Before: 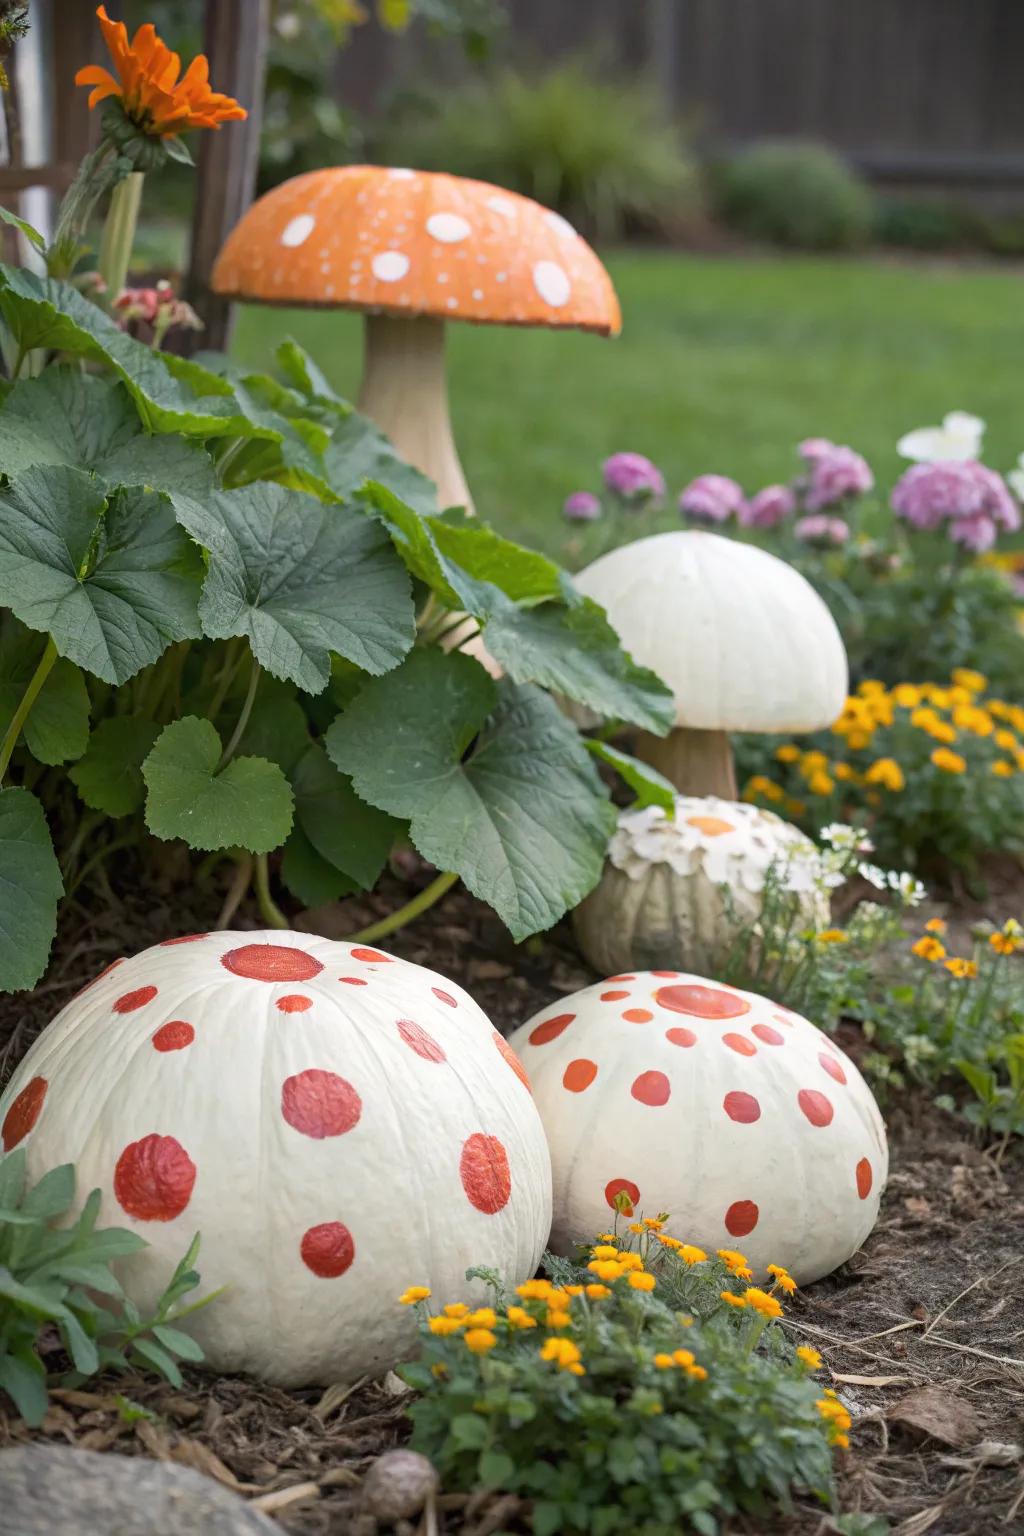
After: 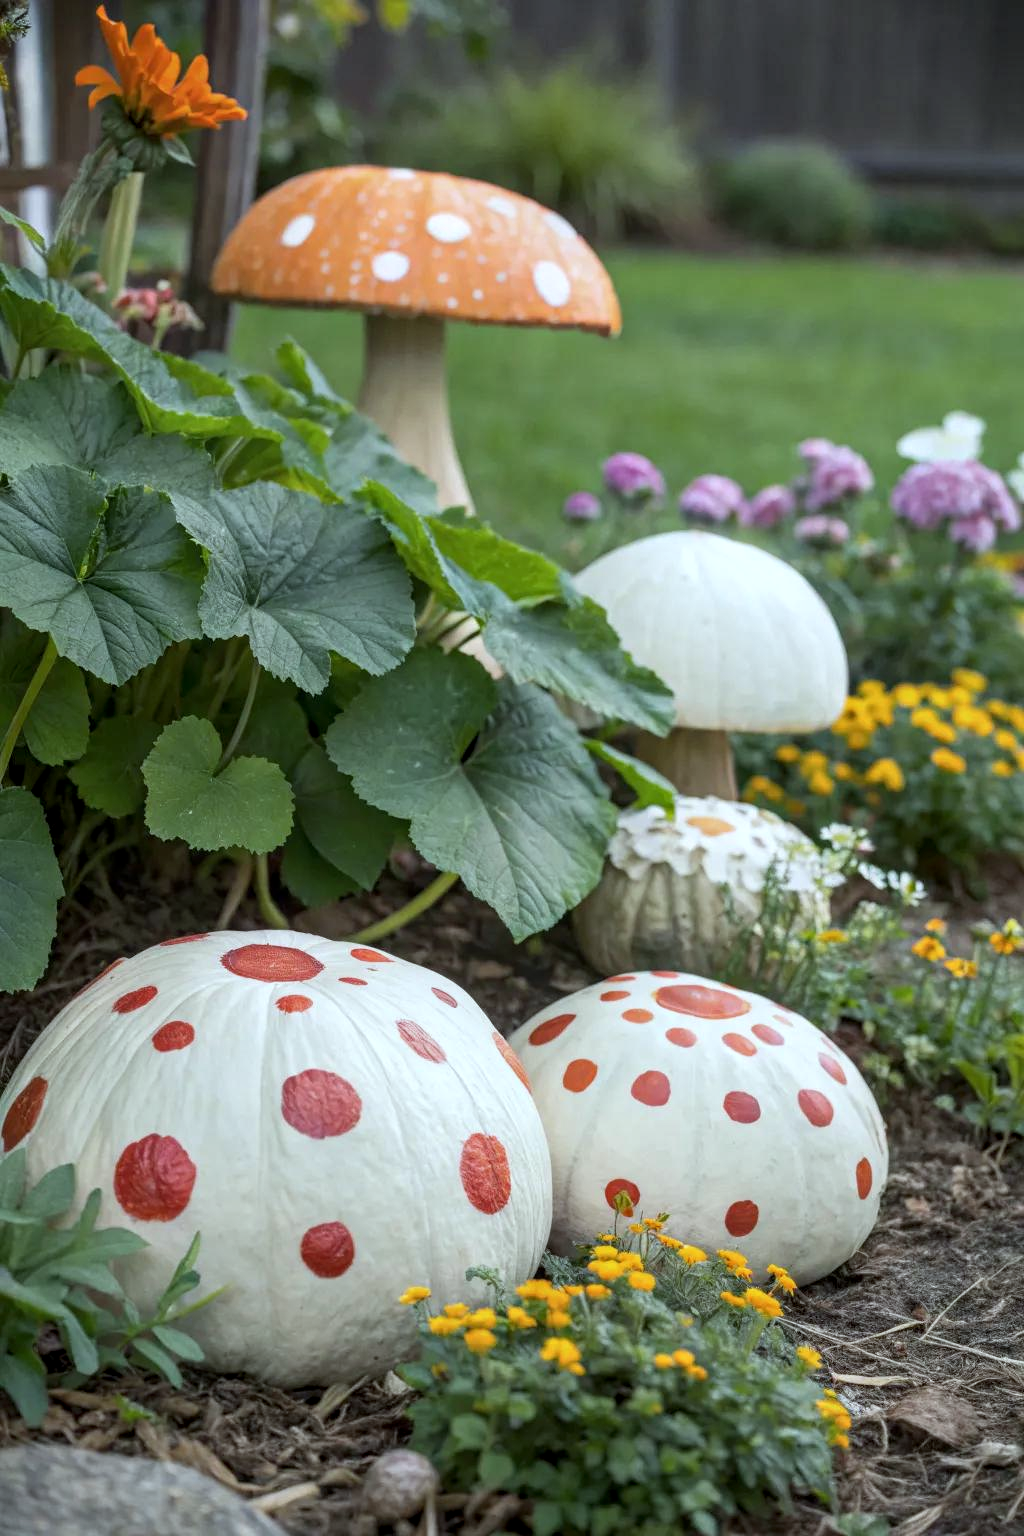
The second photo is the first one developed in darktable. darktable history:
white balance: red 0.925, blue 1.046
rotate and perspective: automatic cropping original format, crop left 0, crop top 0
local contrast: on, module defaults
bloom: size 3%, threshold 100%, strength 0%
